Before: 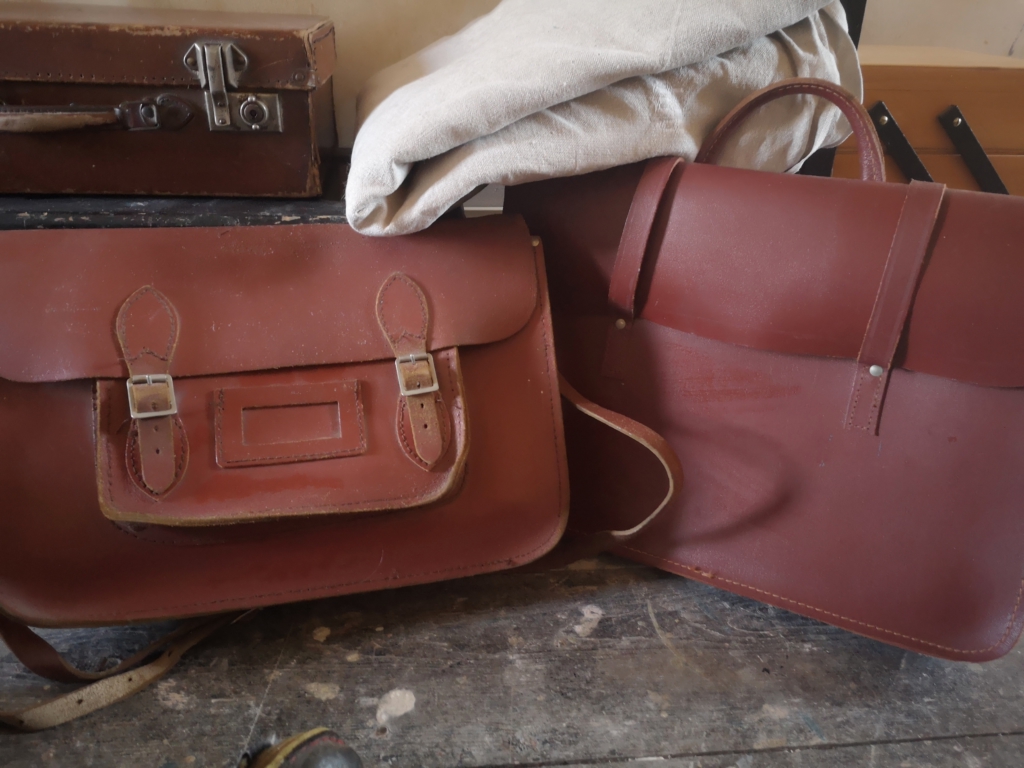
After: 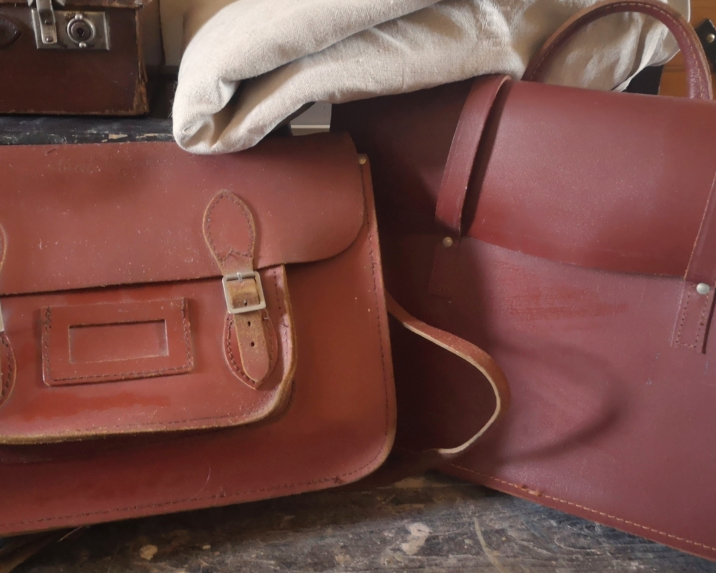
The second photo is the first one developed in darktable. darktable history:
color balance rgb: highlights gain › chroma 2.044%, highlights gain › hue 73.22°, perceptual saturation grading › global saturation 5.833%
crop and rotate: left 16.966%, top 10.736%, right 13.037%, bottom 14.544%
shadows and highlights: low approximation 0.01, soften with gaussian
